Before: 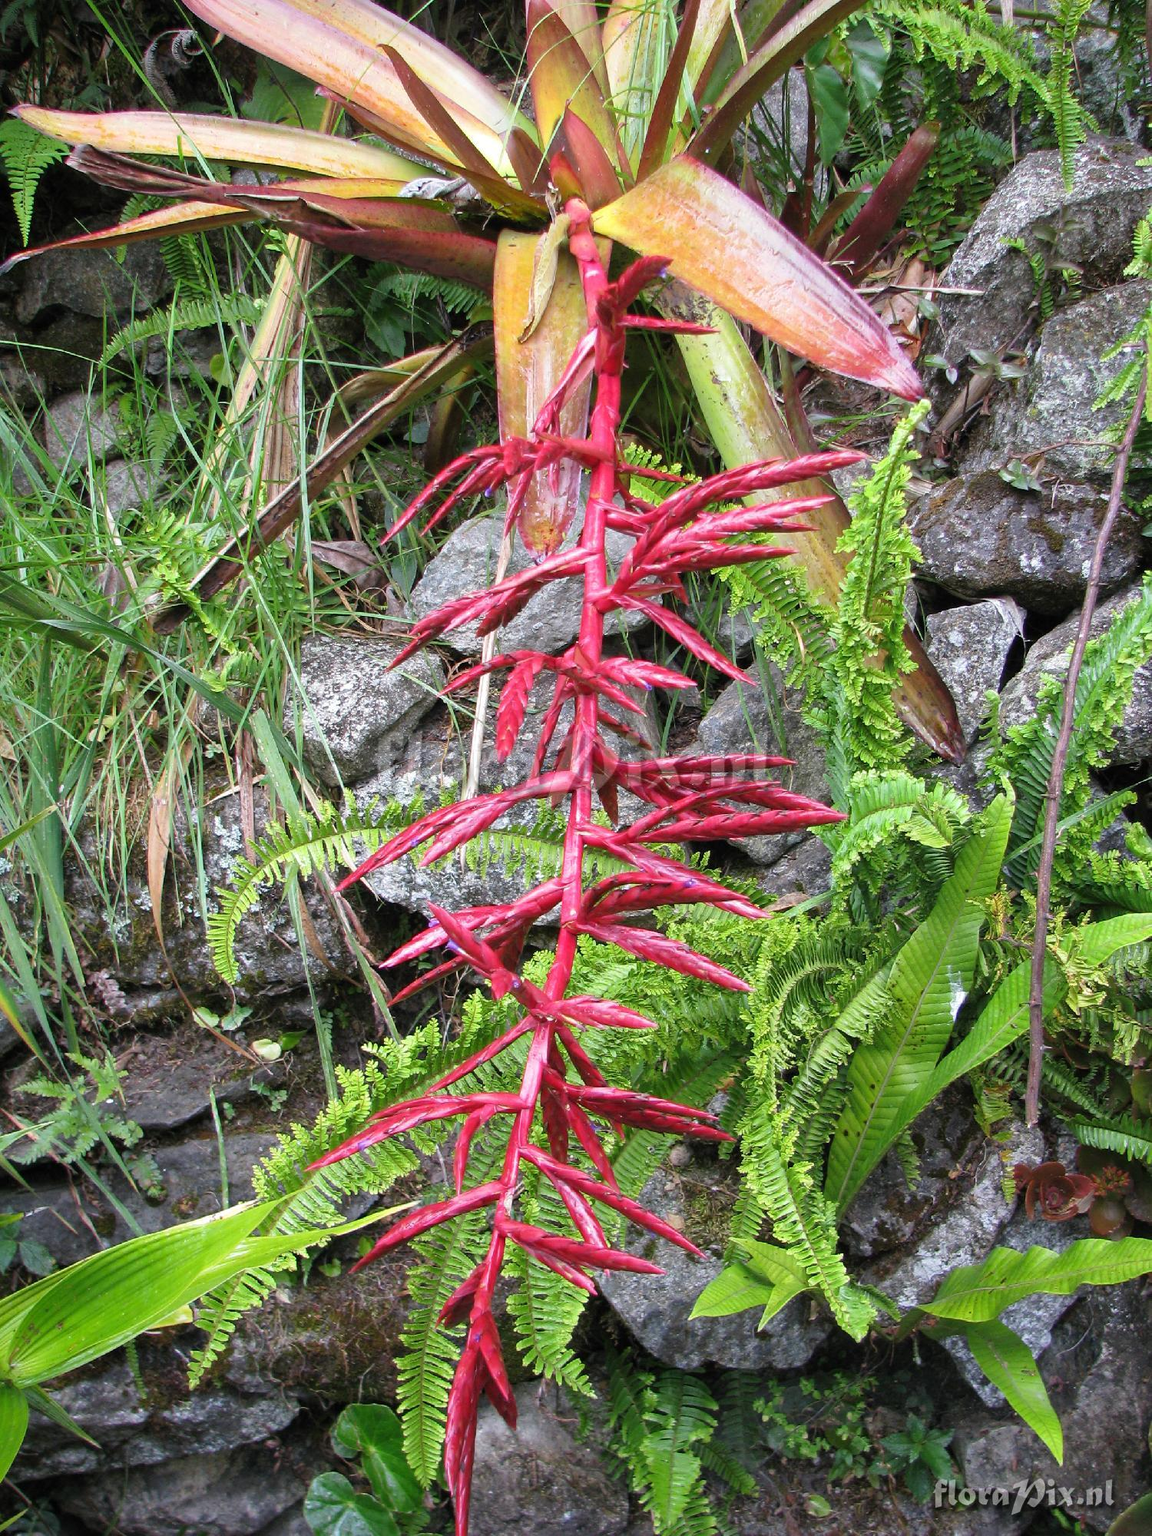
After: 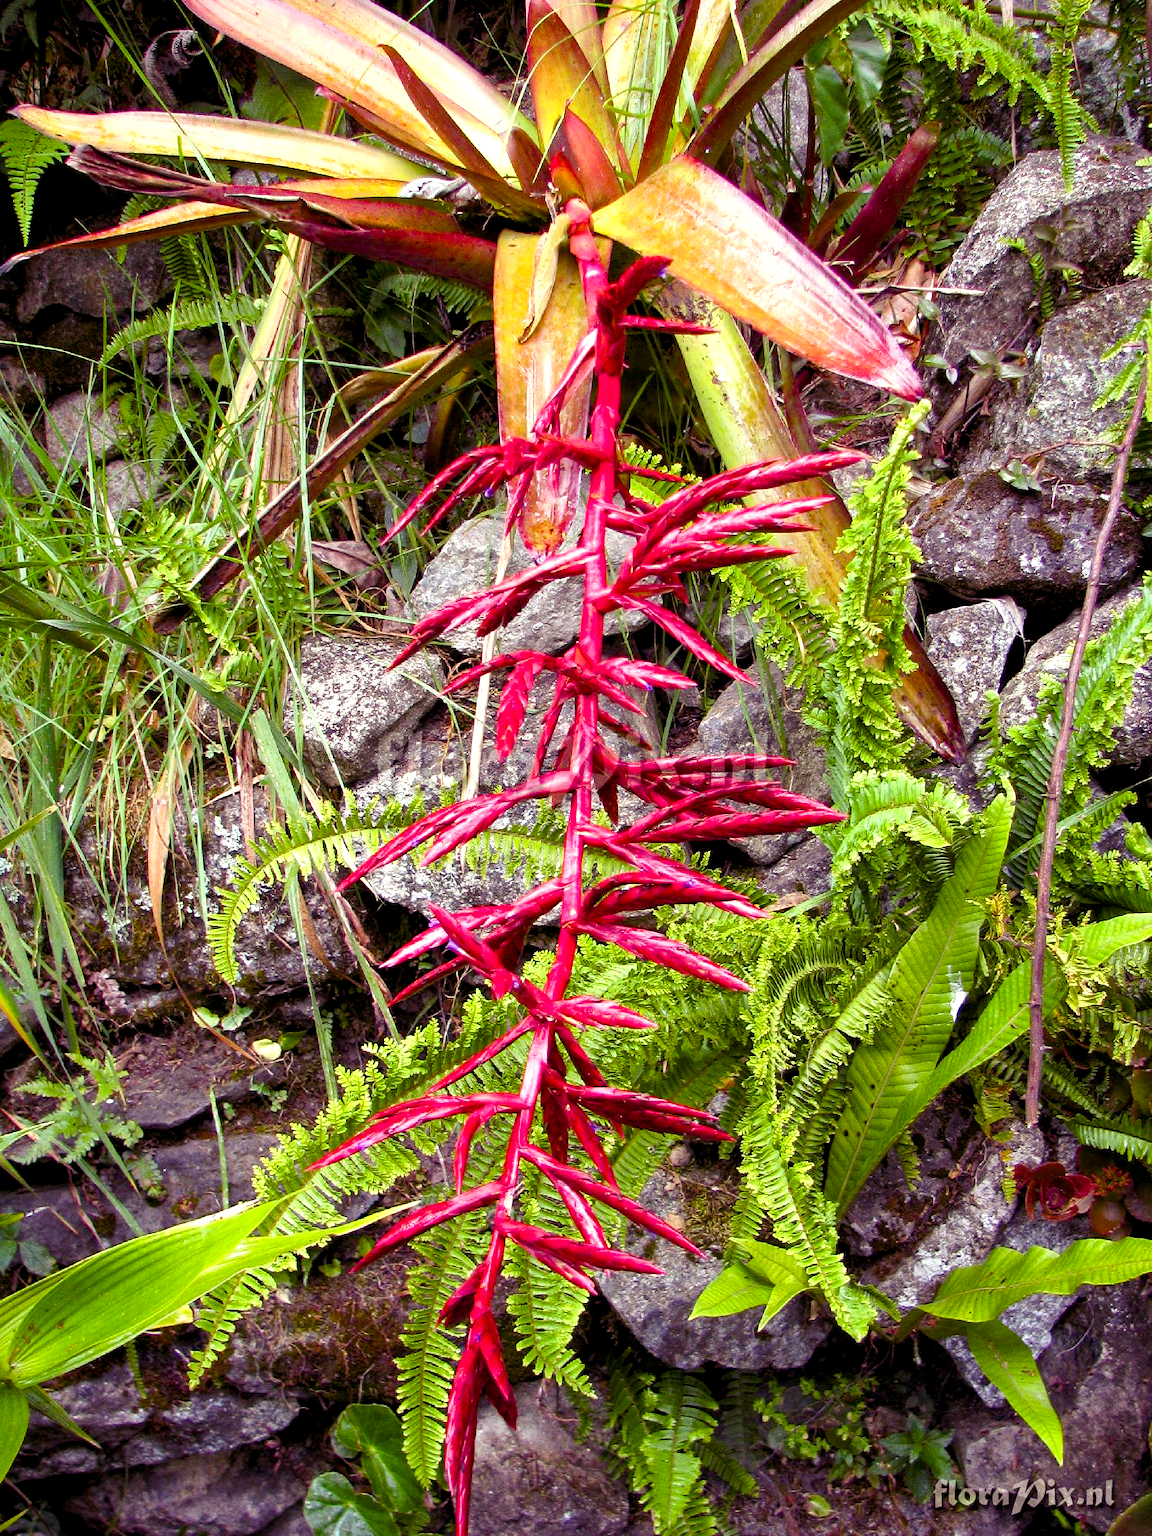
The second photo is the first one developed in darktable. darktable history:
color balance rgb: shadows lift › luminance -21.66%, shadows lift › chroma 8.98%, shadows lift › hue 283.37°, power › chroma 1.55%, power › hue 25.59°, highlights gain › luminance 6.08%, highlights gain › chroma 2.55%, highlights gain › hue 90°, global offset › luminance -0.87%, perceptual saturation grading › global saturation 27.49%, perceptual saturation grading › highlights -28.39%, perceptual saturation grading › mid-tones 15.22%, perceptual saturation grading › shadows 33.98%, perceptual brilliance grading › highlights 10%, perceptual brilliance grading › mid-tones 5%
grain: coarseness 0.09 ISO
